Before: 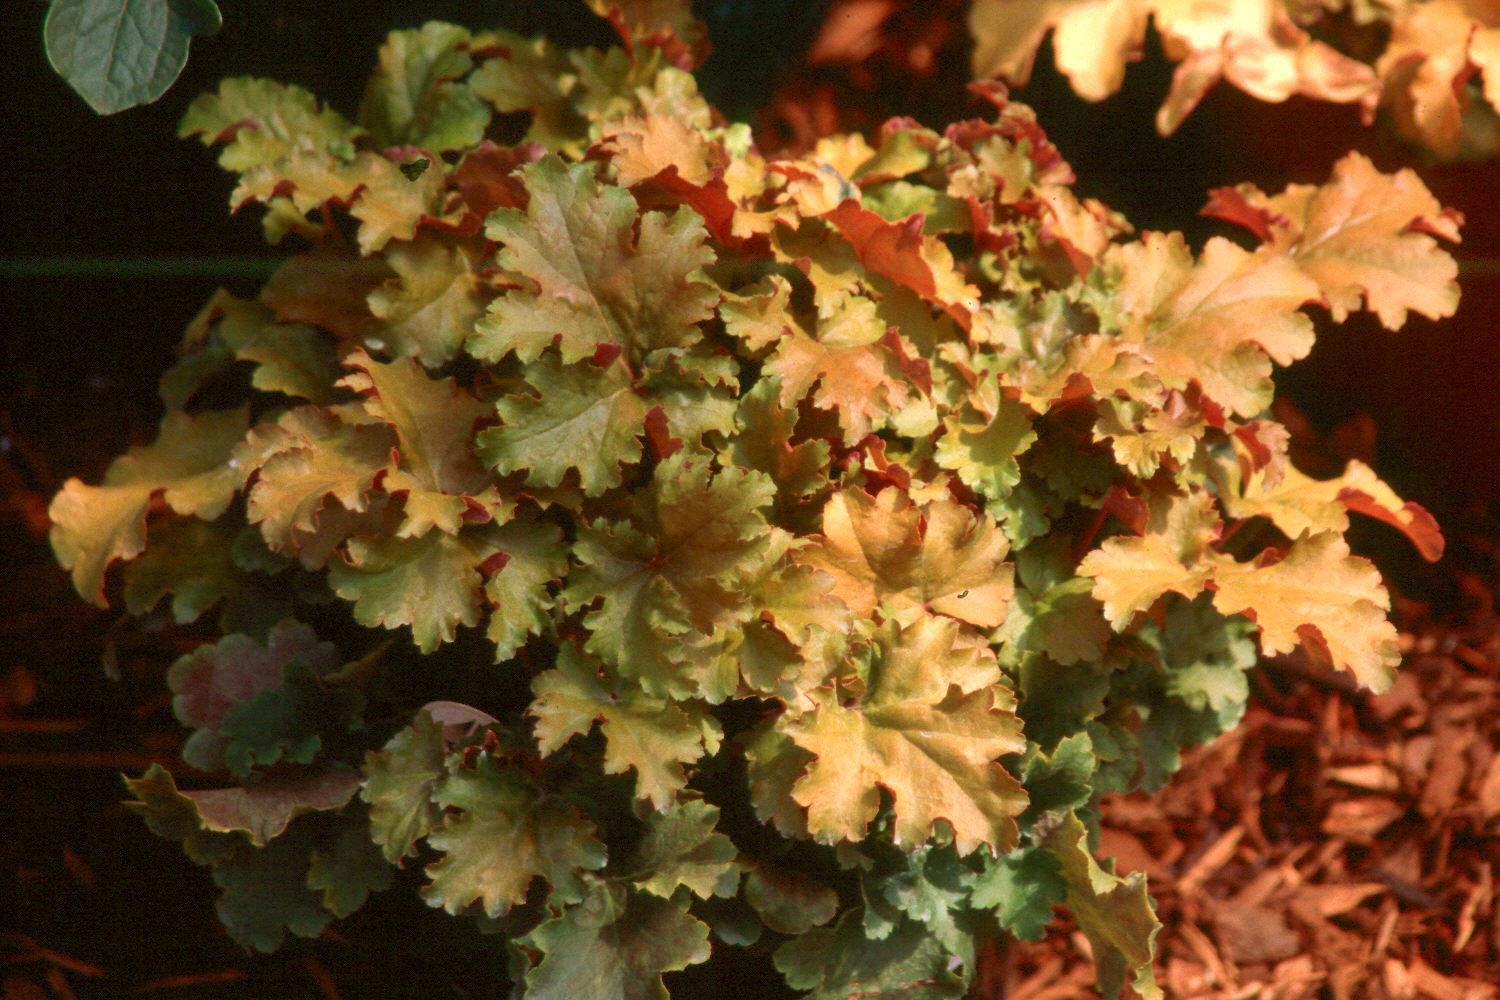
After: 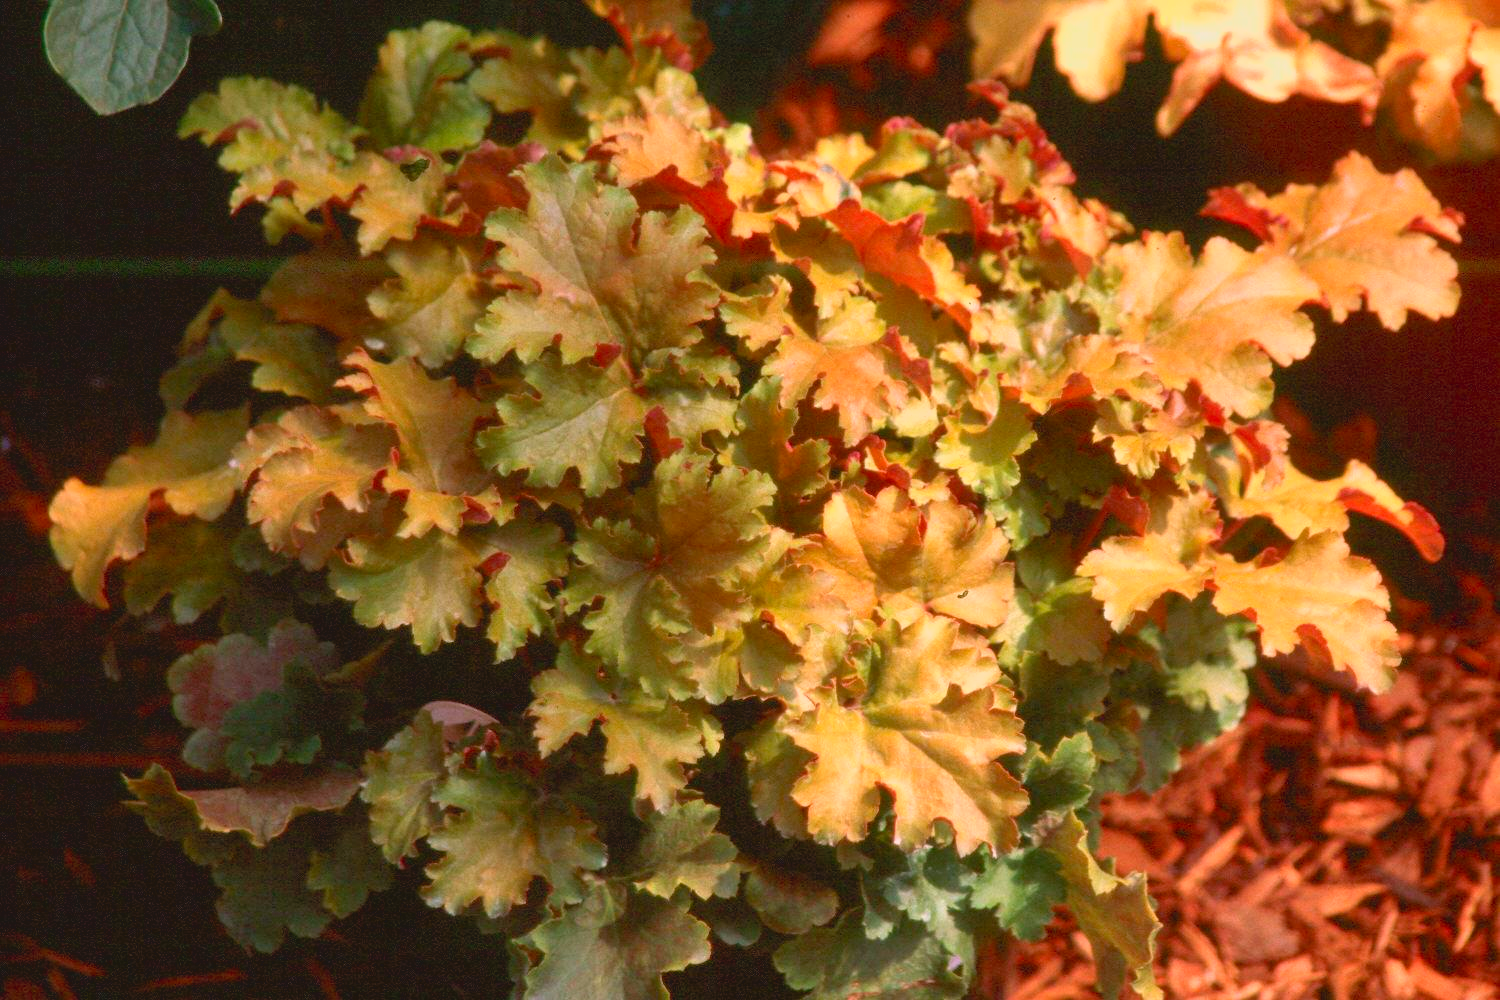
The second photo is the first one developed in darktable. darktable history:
exposure: black level correction 0.003, exposure 0.383 EV, compensate highlight preservation false
lowpass: radius 0.1, contrast 0.85, saturation 1.1, unbound 0
white balance: red 1.05, blue 1.072
